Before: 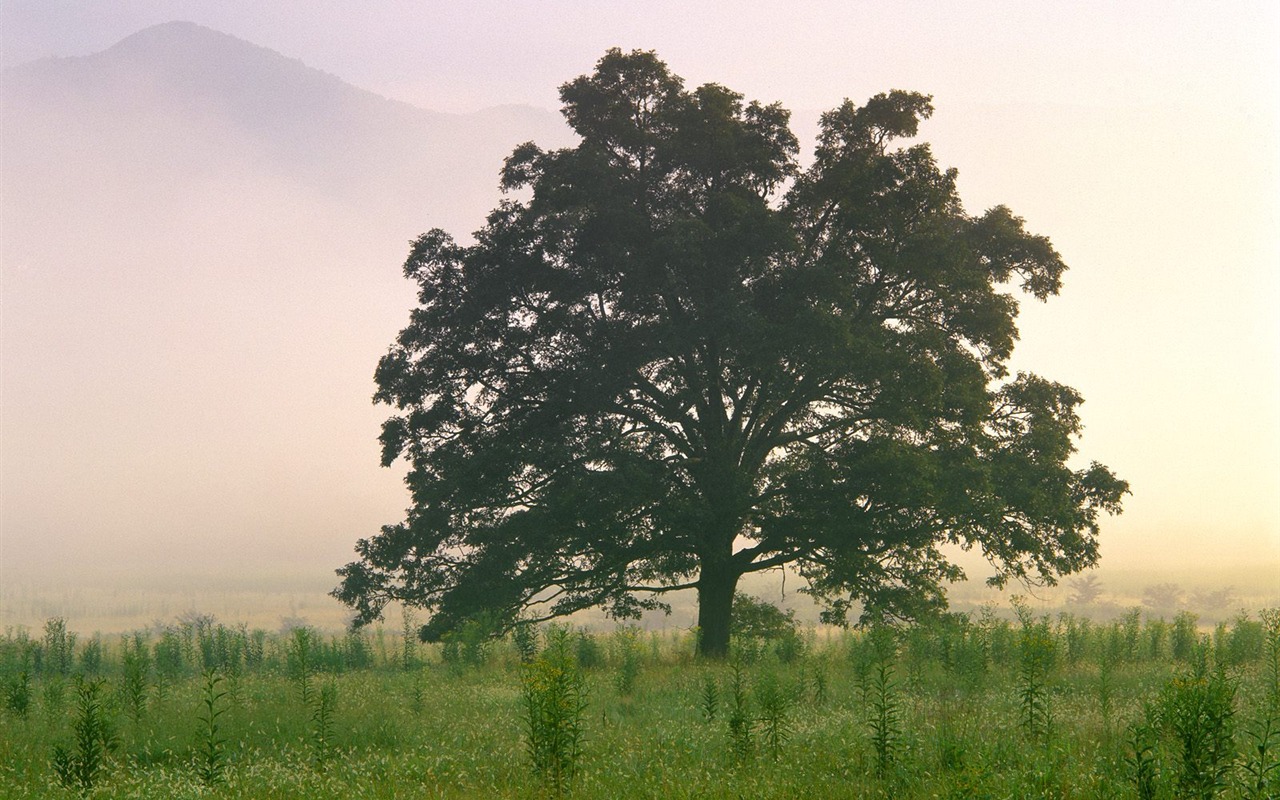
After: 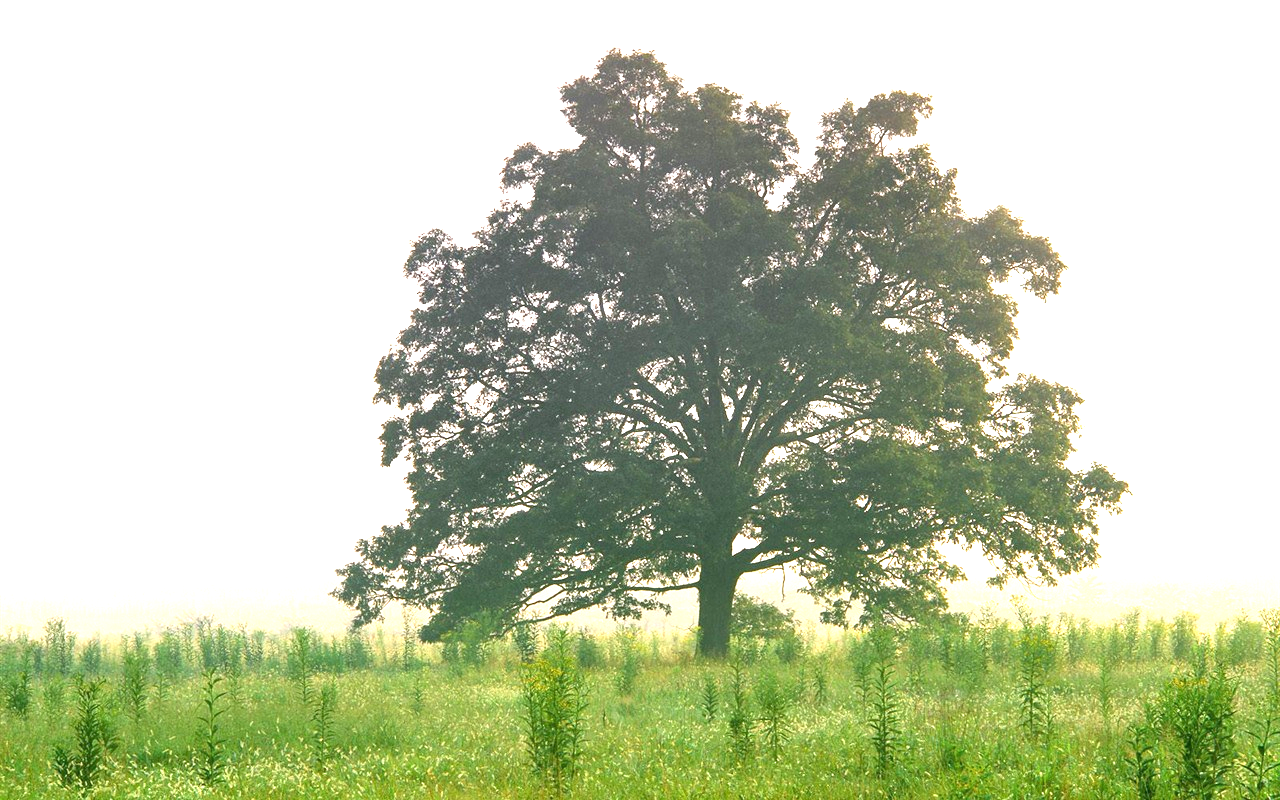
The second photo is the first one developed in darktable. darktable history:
exposure: black level correction 0, exposure 1.701 EV, compensate exposure bias true, compensate highlight preservation false
